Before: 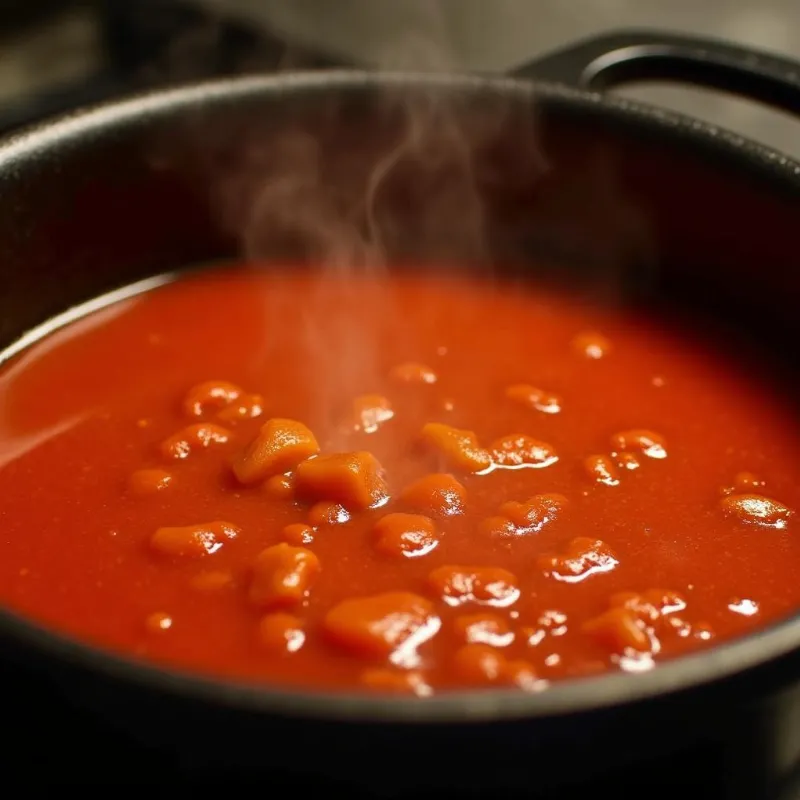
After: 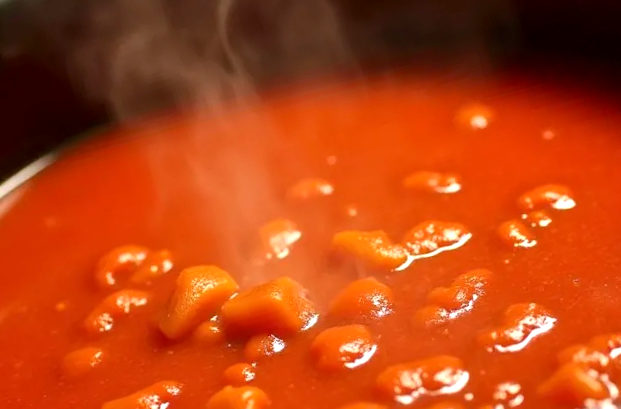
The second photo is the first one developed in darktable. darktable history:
crop: left 11.225%, top 5.381%, right 9.565%, bottom 10.314%
rotate and perspective: rotation -14.8°, crop left 0.1, crop right 0.903, crop top 0.25, crop bottom 0.748
exposure: black level correction 0.001, exposure 0.5 EV, compensate exposure bias true, compensate highlight preservation false
